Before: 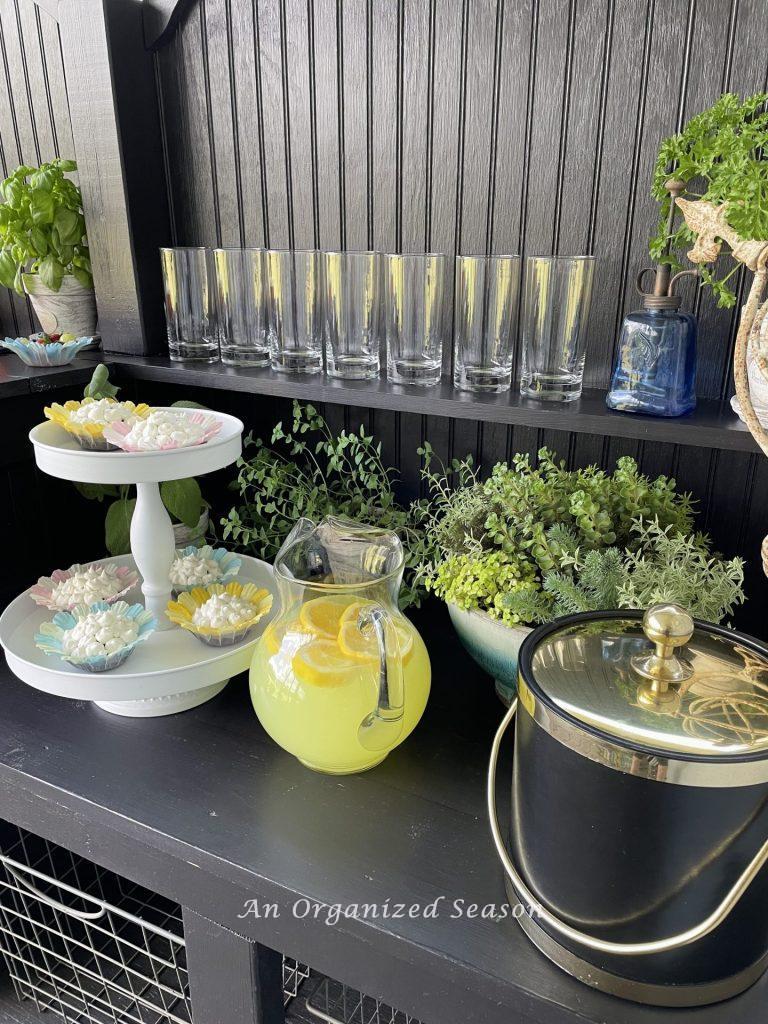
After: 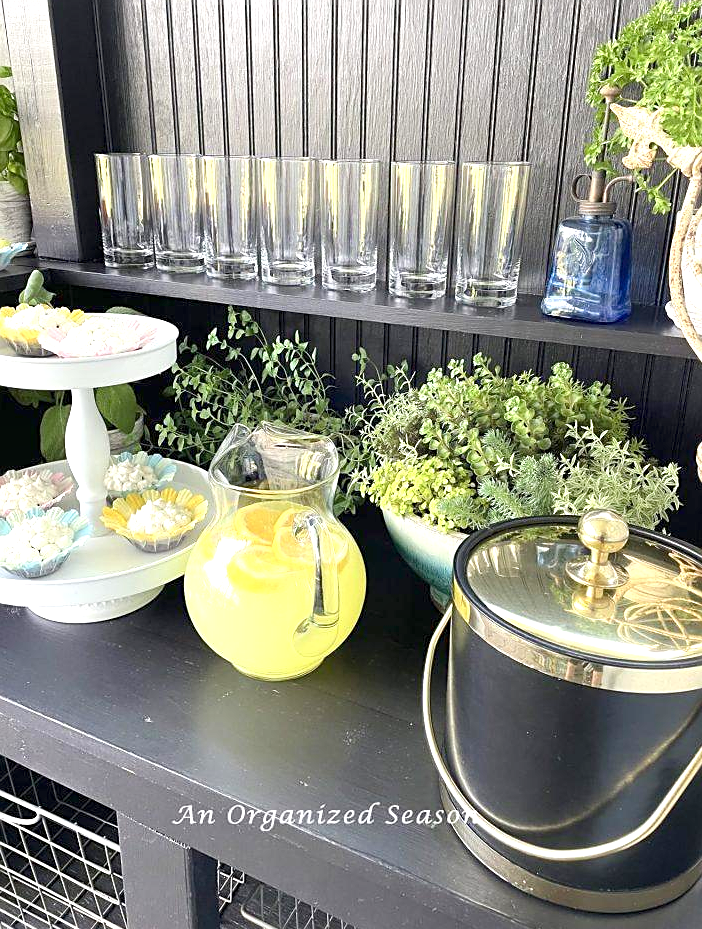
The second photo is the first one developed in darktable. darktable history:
crop and rotate: left 8.508%, top 9.186%
contrast brightness saturation: contrast 0.08, saturation 0.019
color balance rgb: perceptual saturation grading › global saturation -1.816%, perceptual saturation grading › highlights -7.763%, perceptual saturation grading › mid-tones 7.382%, perceptual saturation grading › shadows 3.6%, contrast -10.608%
local contrast: highlights 104%, shadows 99%, detail 119%, midtone range 0.2
sharpen: radius 1.816, amount 0.395, threshold 1.403
exposure: black level correction 0, exposure 1.106 EV, compensate highlight preservation false
